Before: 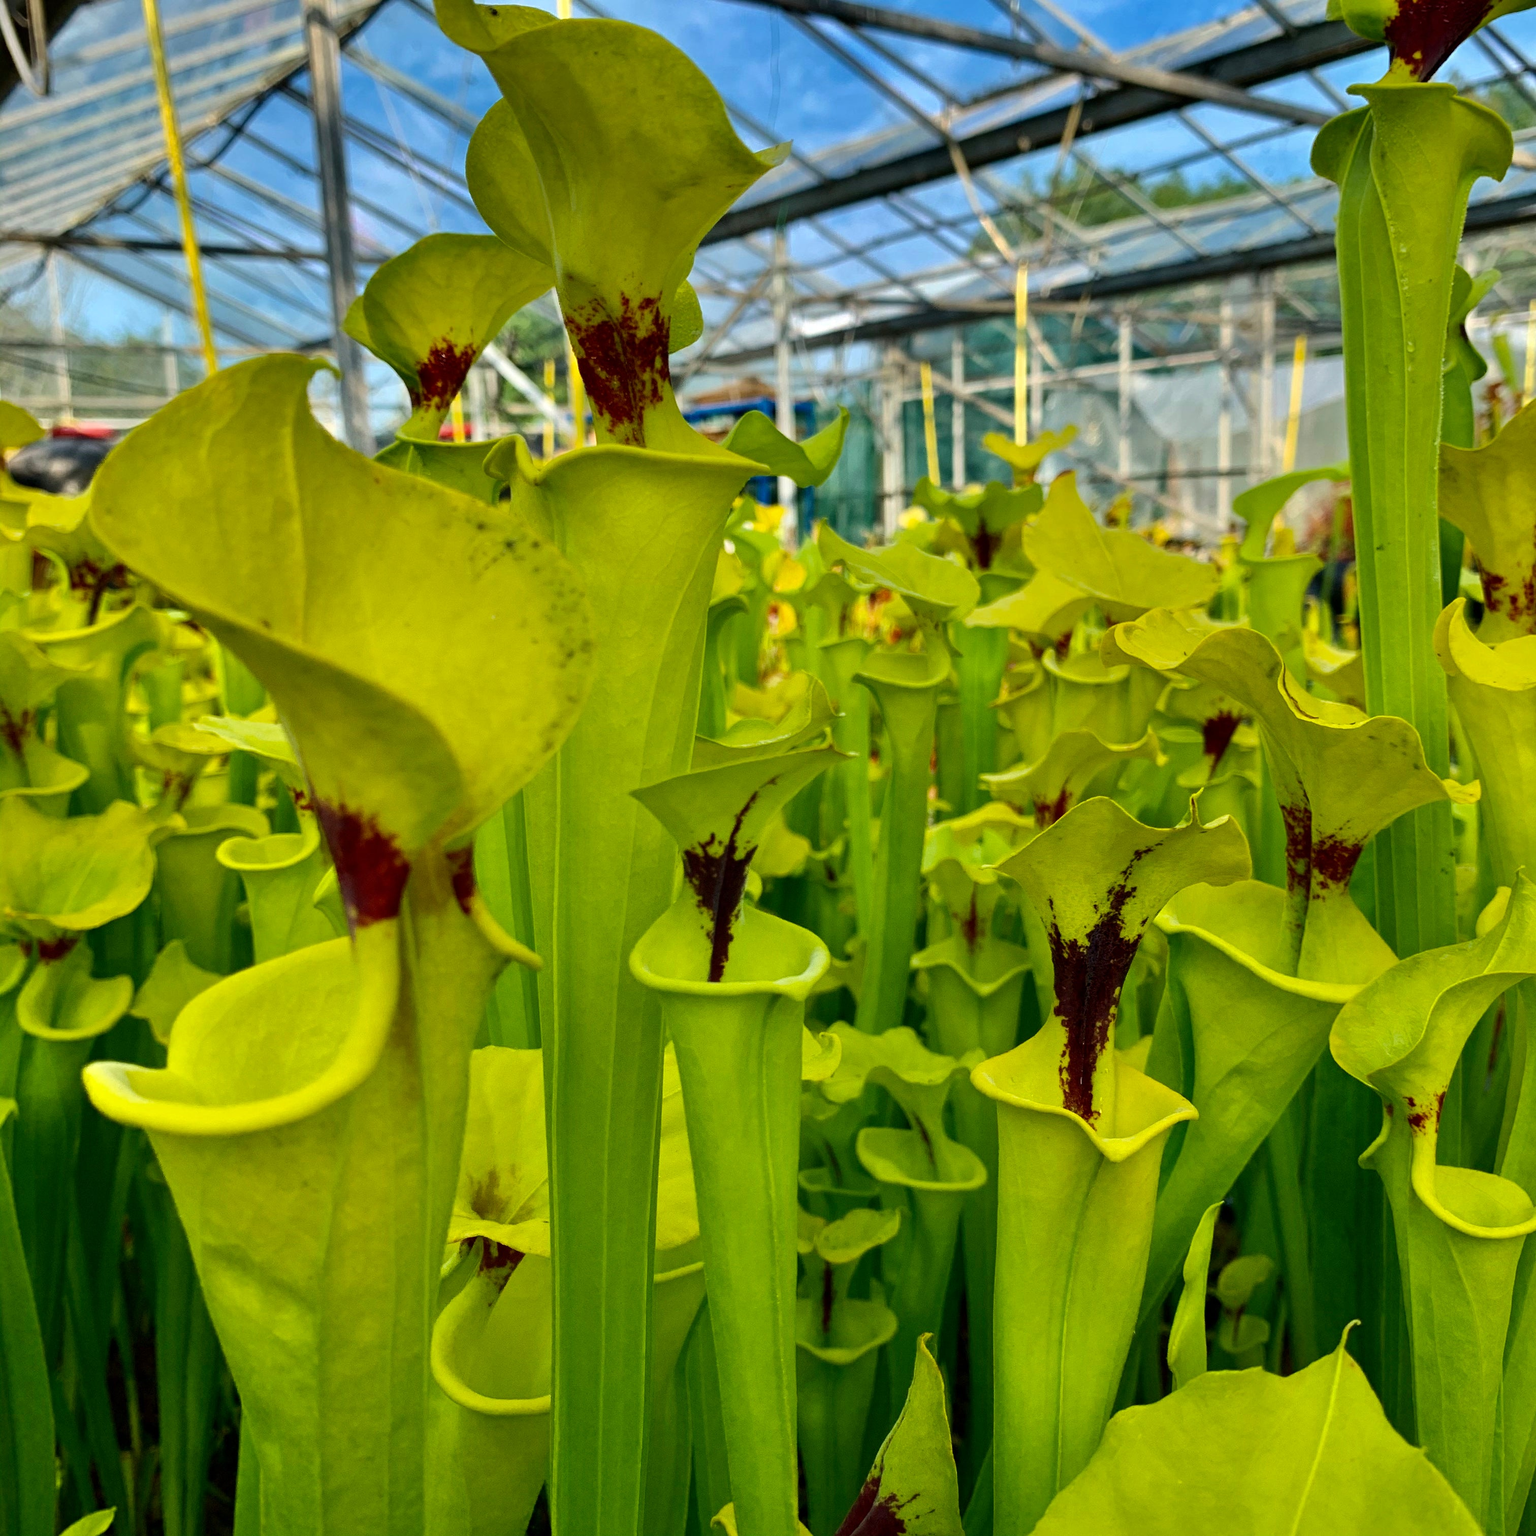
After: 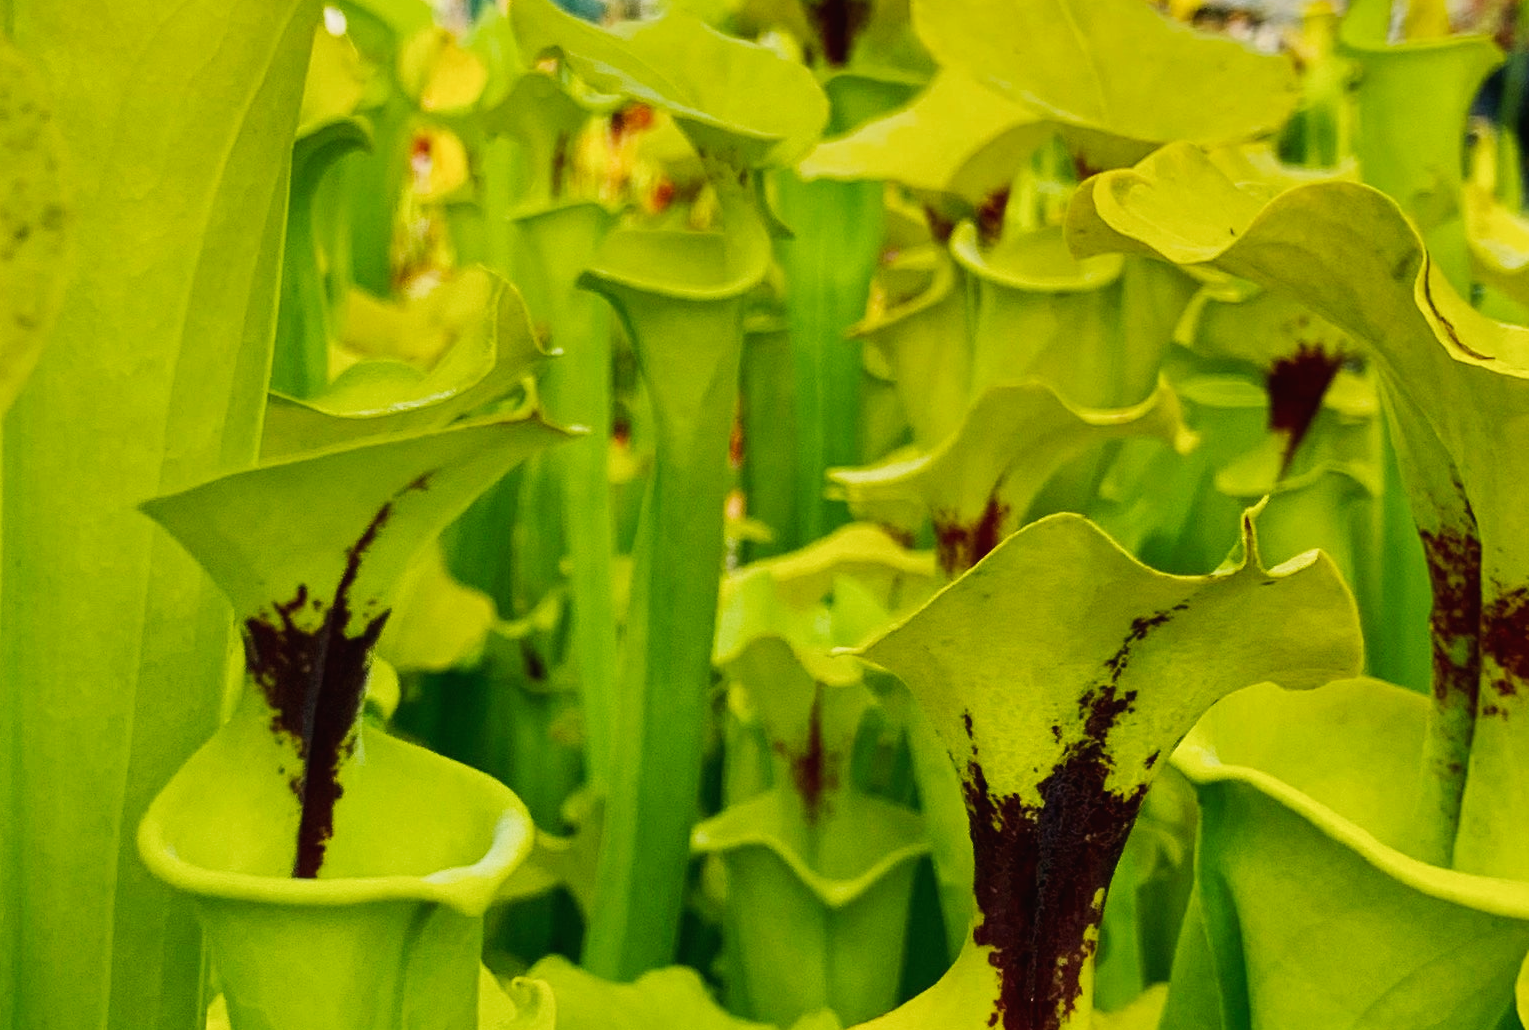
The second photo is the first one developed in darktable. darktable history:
crop: left 36.417%, top 34.91%, right 13.005%, bottom 31.016%
tone curve: curves: ch0 [(0, 0.013) (0.036, 0.045) (0.274, 0.286) (0.566, 0.623) (0.794, 0.827) (1, 0.953)]; ch1 [(0, 0) (0.389, 0.403) (0.462, 0.48) (0.499, 0.5) (0.524, 0.527) (0.57, 0.599) (0.626, 0.65) (0.761, 0.781) (1, 1)]; ch2 [(0, 0) (0.464, 0.478) (0.5, 0.501) (0.533, 0.542) (0.599, 0.613) (0.704, 0.731) (1, 1)], preserve colors none
